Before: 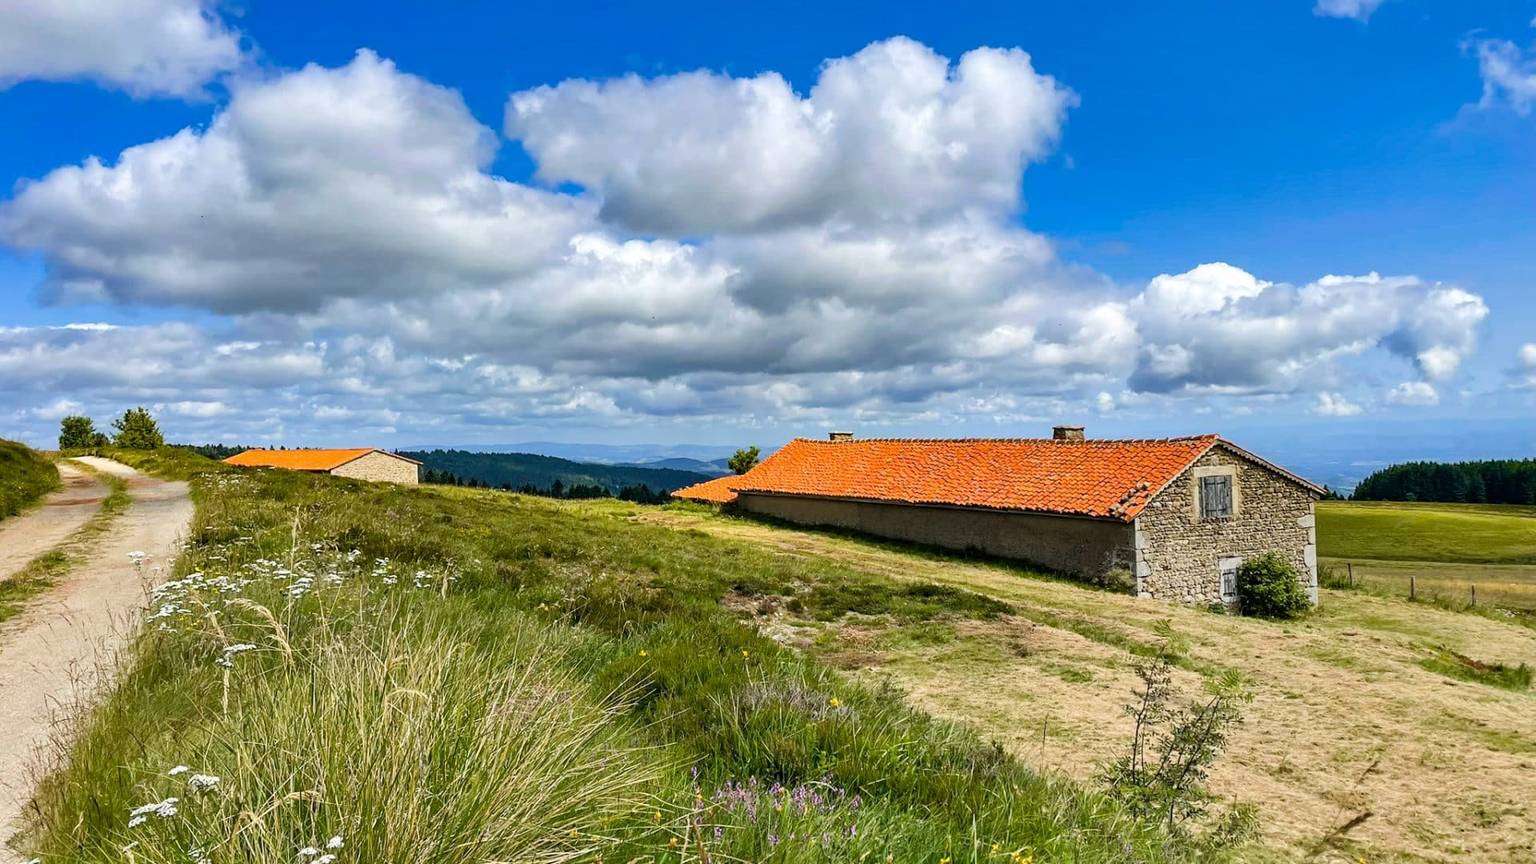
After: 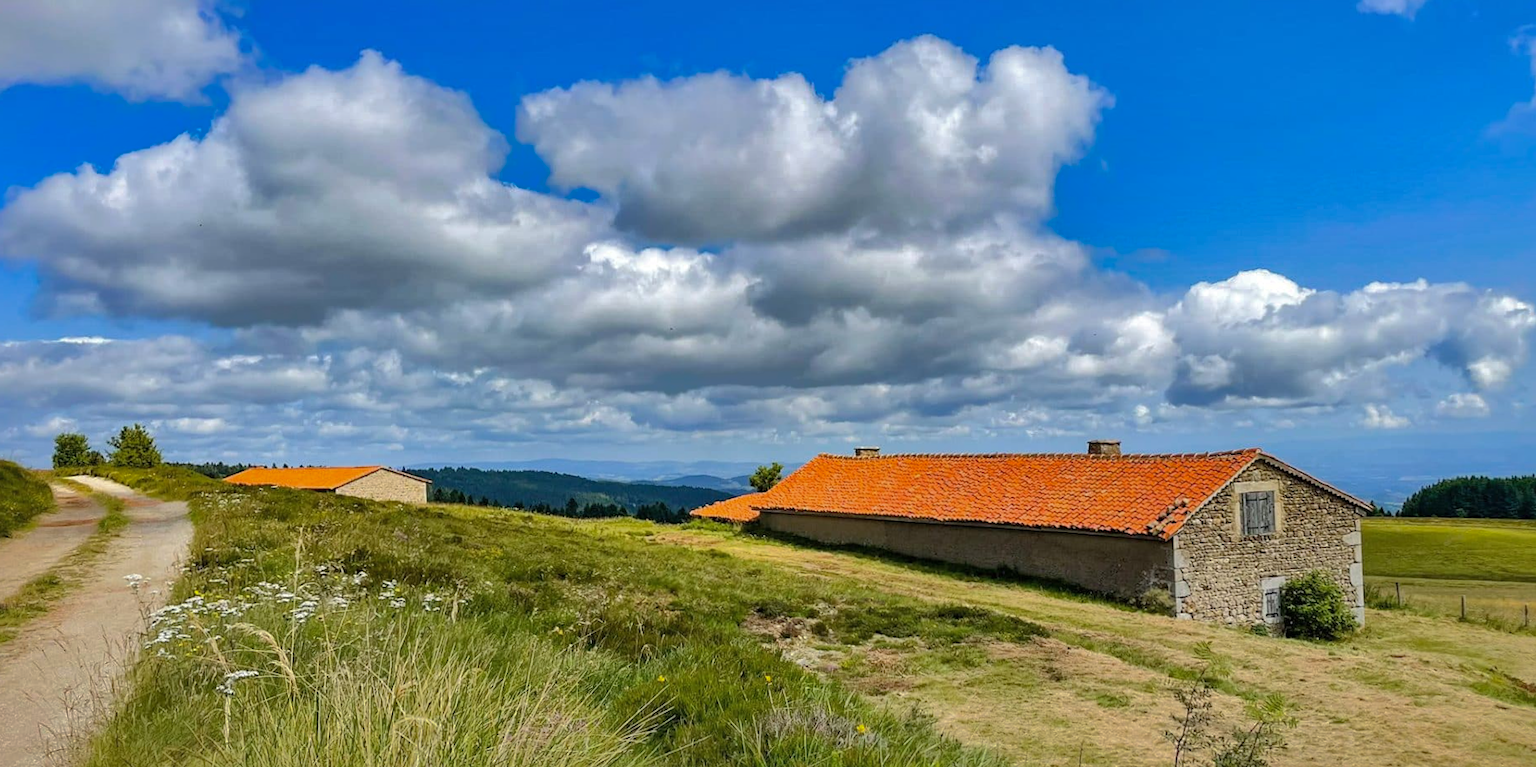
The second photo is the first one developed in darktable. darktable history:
shadows and highlights: shadows 38.43, highlights -74.54
crop and rotate: angle 0.2°, left 0.275%, right 3.127%, bottom 14.18%
